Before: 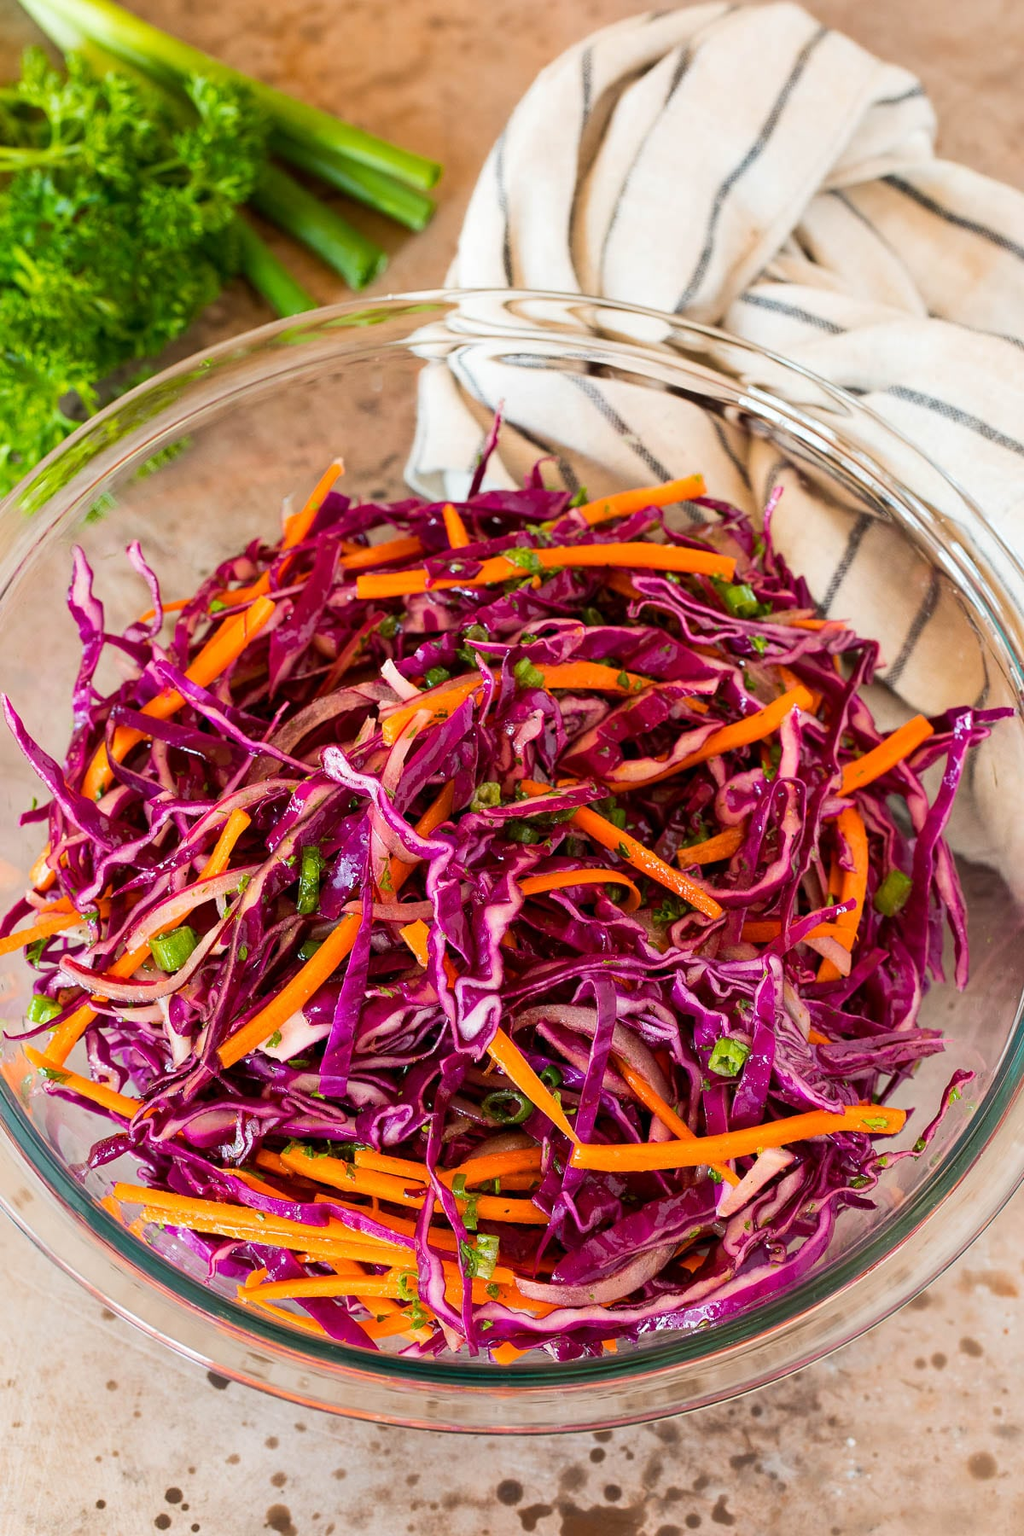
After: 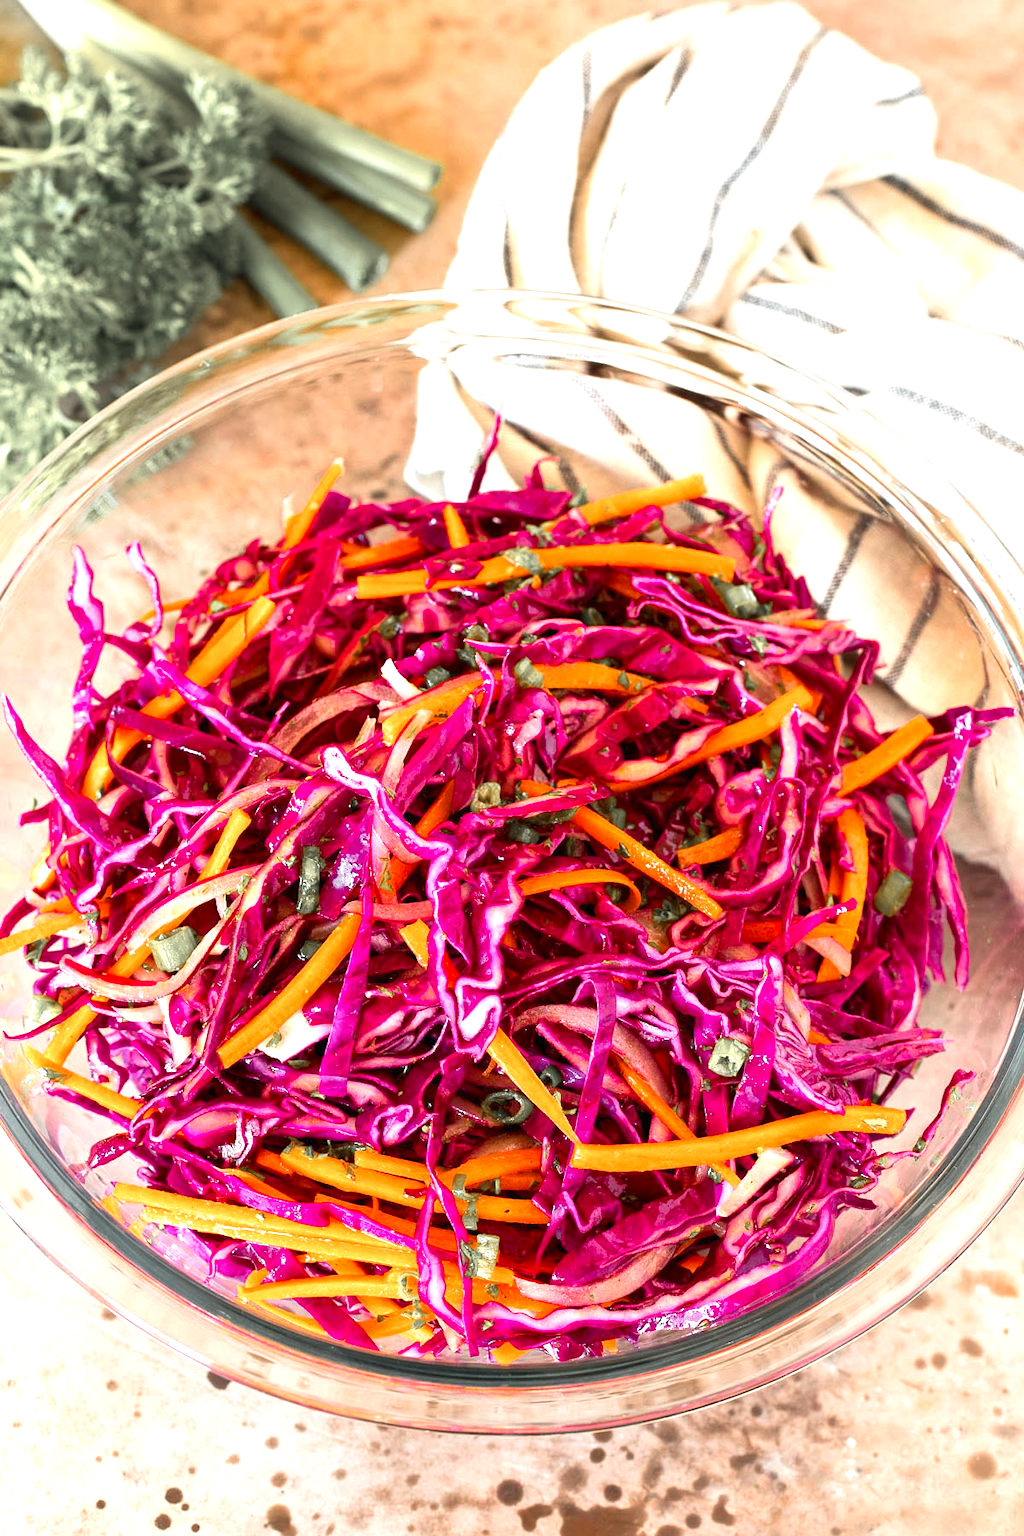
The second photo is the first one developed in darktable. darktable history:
exposure: black level correction 0, exposure 0.9 EV, compensate highlight preservation false
color zones: curves: ch1 [(0, 0.638) (0.193, 0.442) (0.286, 0.15) (0.429, 0.14) (0.571, 0.142) (0.714, 0.154) (0.857, 0.175) (1, 0.638)]
